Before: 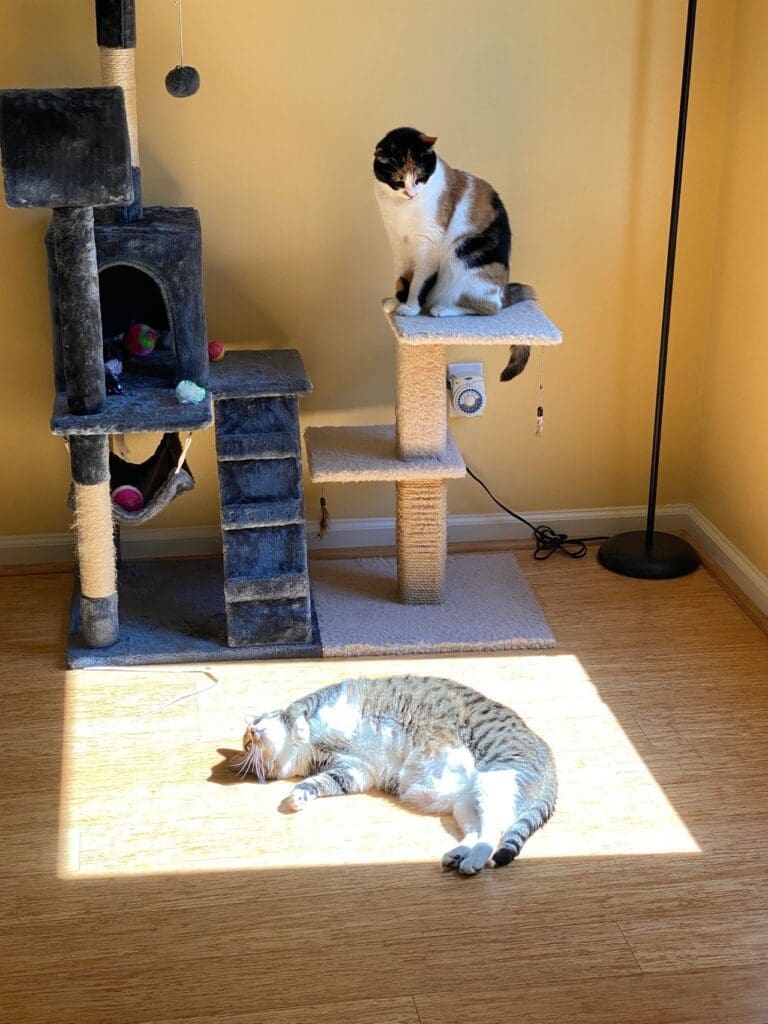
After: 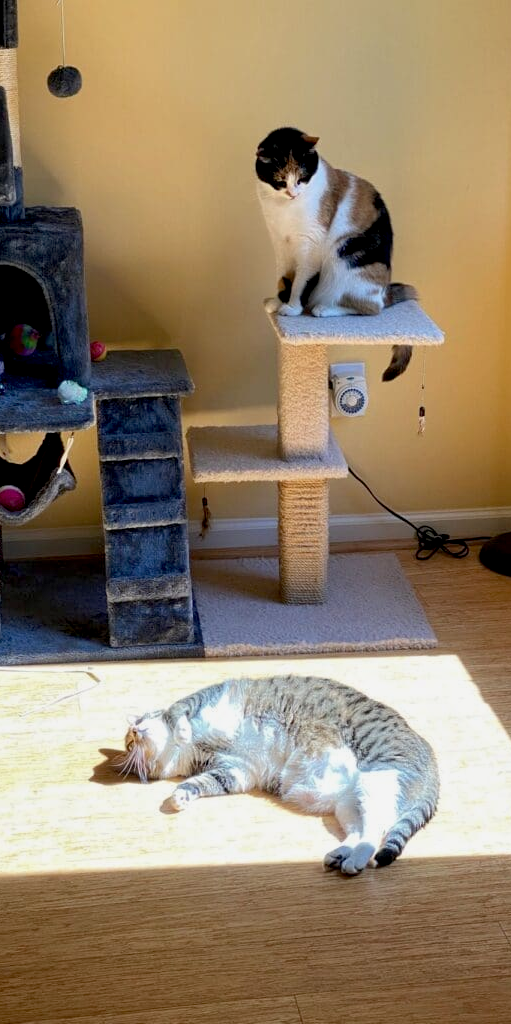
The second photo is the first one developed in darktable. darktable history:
tone equalizer: mask exposure compensation -0.496 EV
crop and rotate: left 15.414%, right 17.947%
exposure: black level correction 0.009, exposure -0.161 EV, compensate highlight preservation false
